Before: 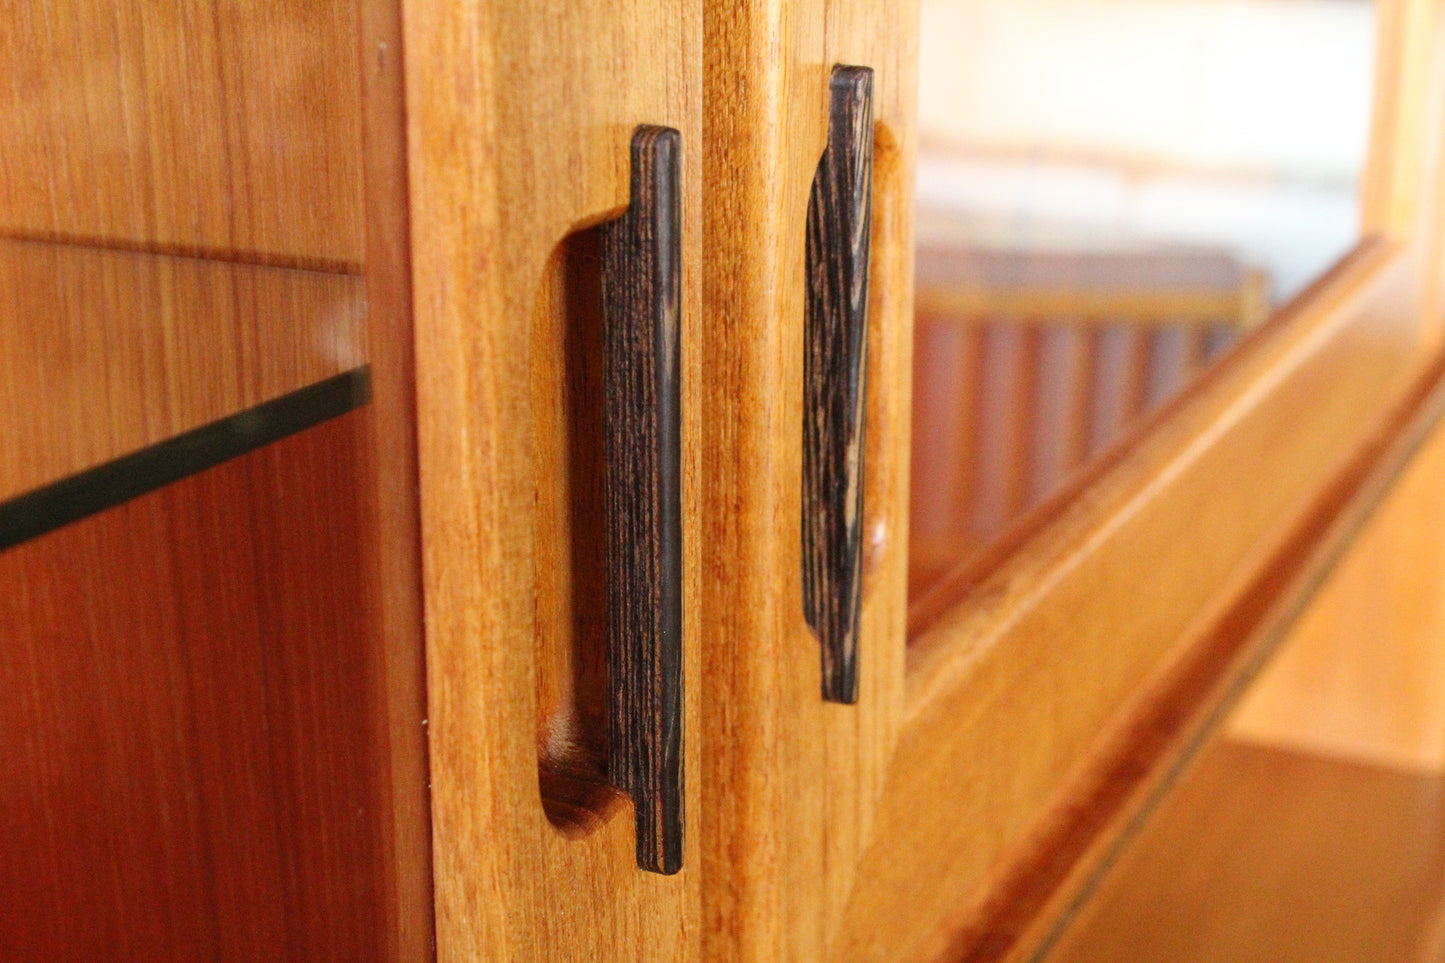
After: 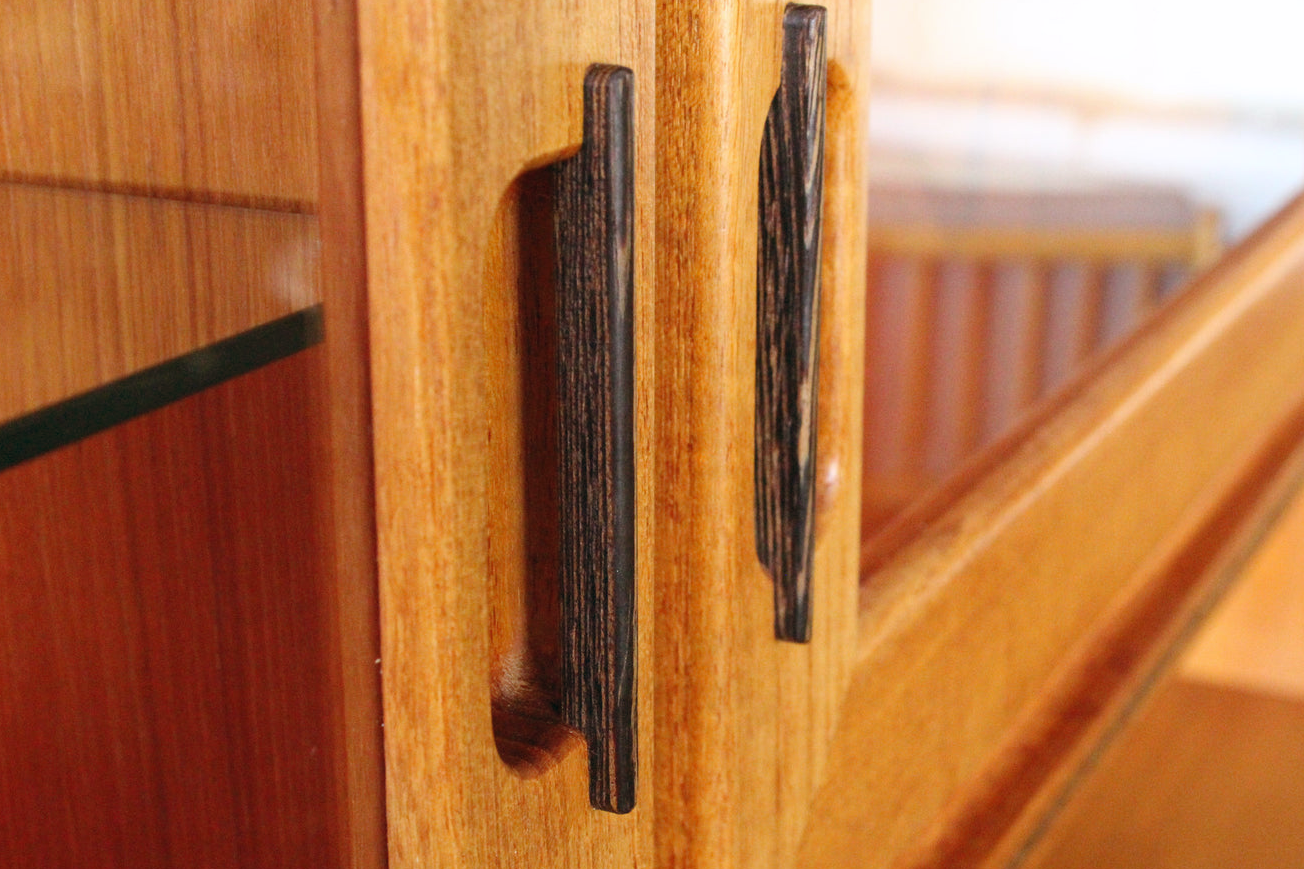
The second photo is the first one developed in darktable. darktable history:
crop: left 3.305%, top 6.436%, right 6.389%, bottom 3.258%
white balance: red 0.983, blue 1.036
color balance: lift [1, 0.998, 1.001, 1.002], gamma [1, 1.02, 1, 0.98], gain [1, 1.02, 1.003, 0.98]
